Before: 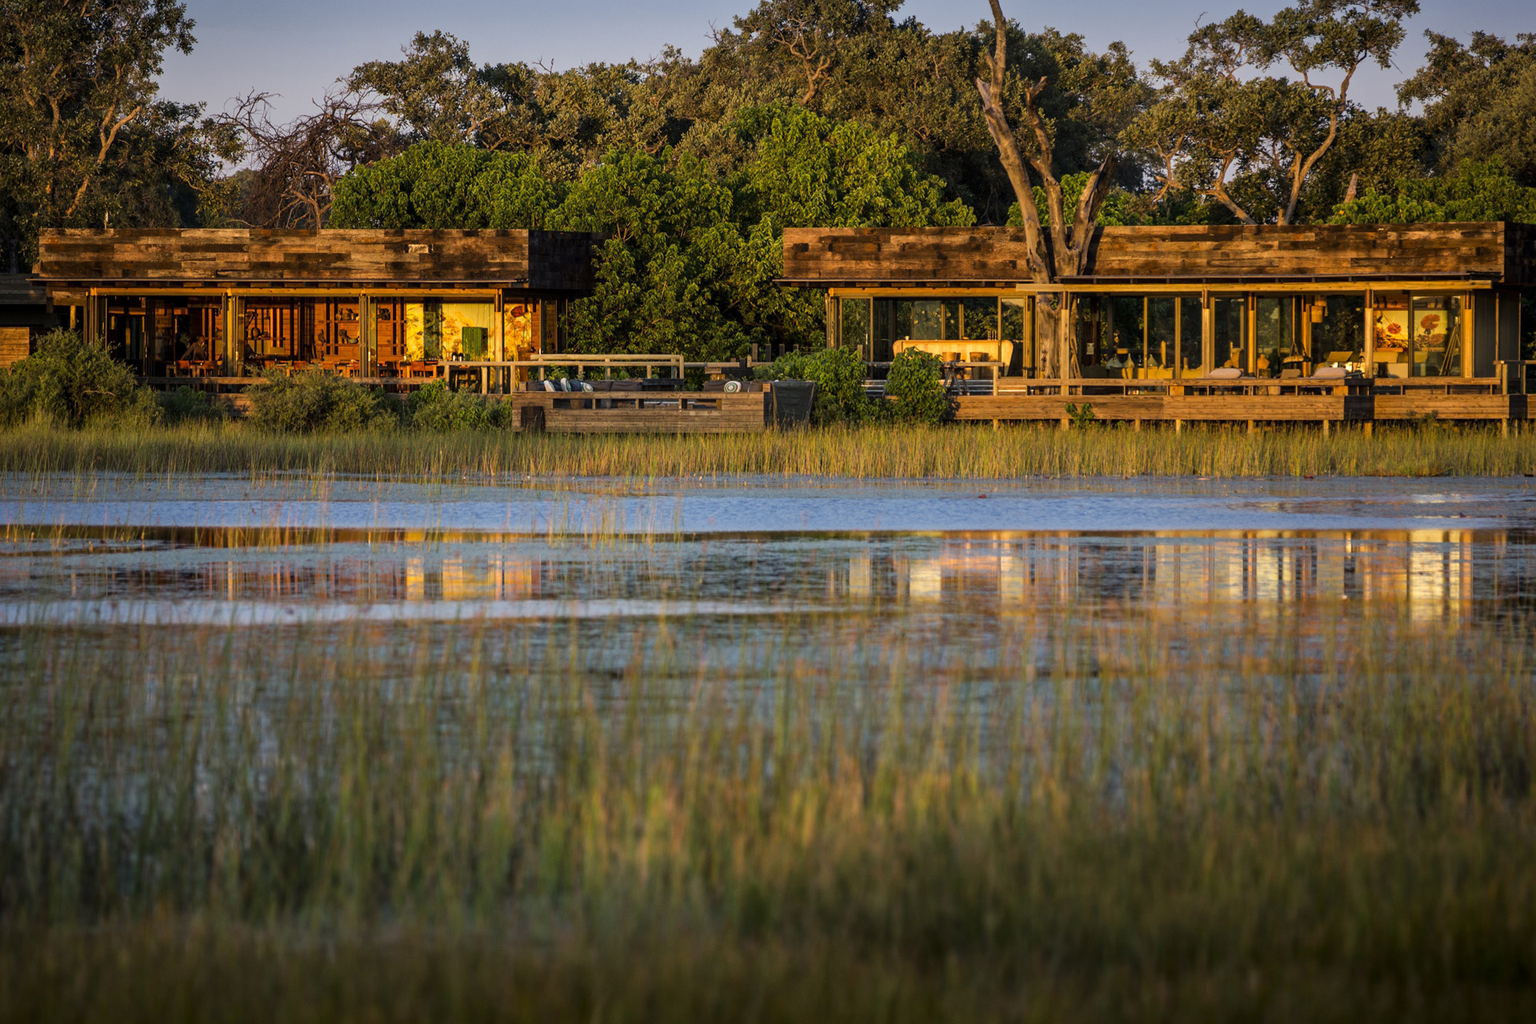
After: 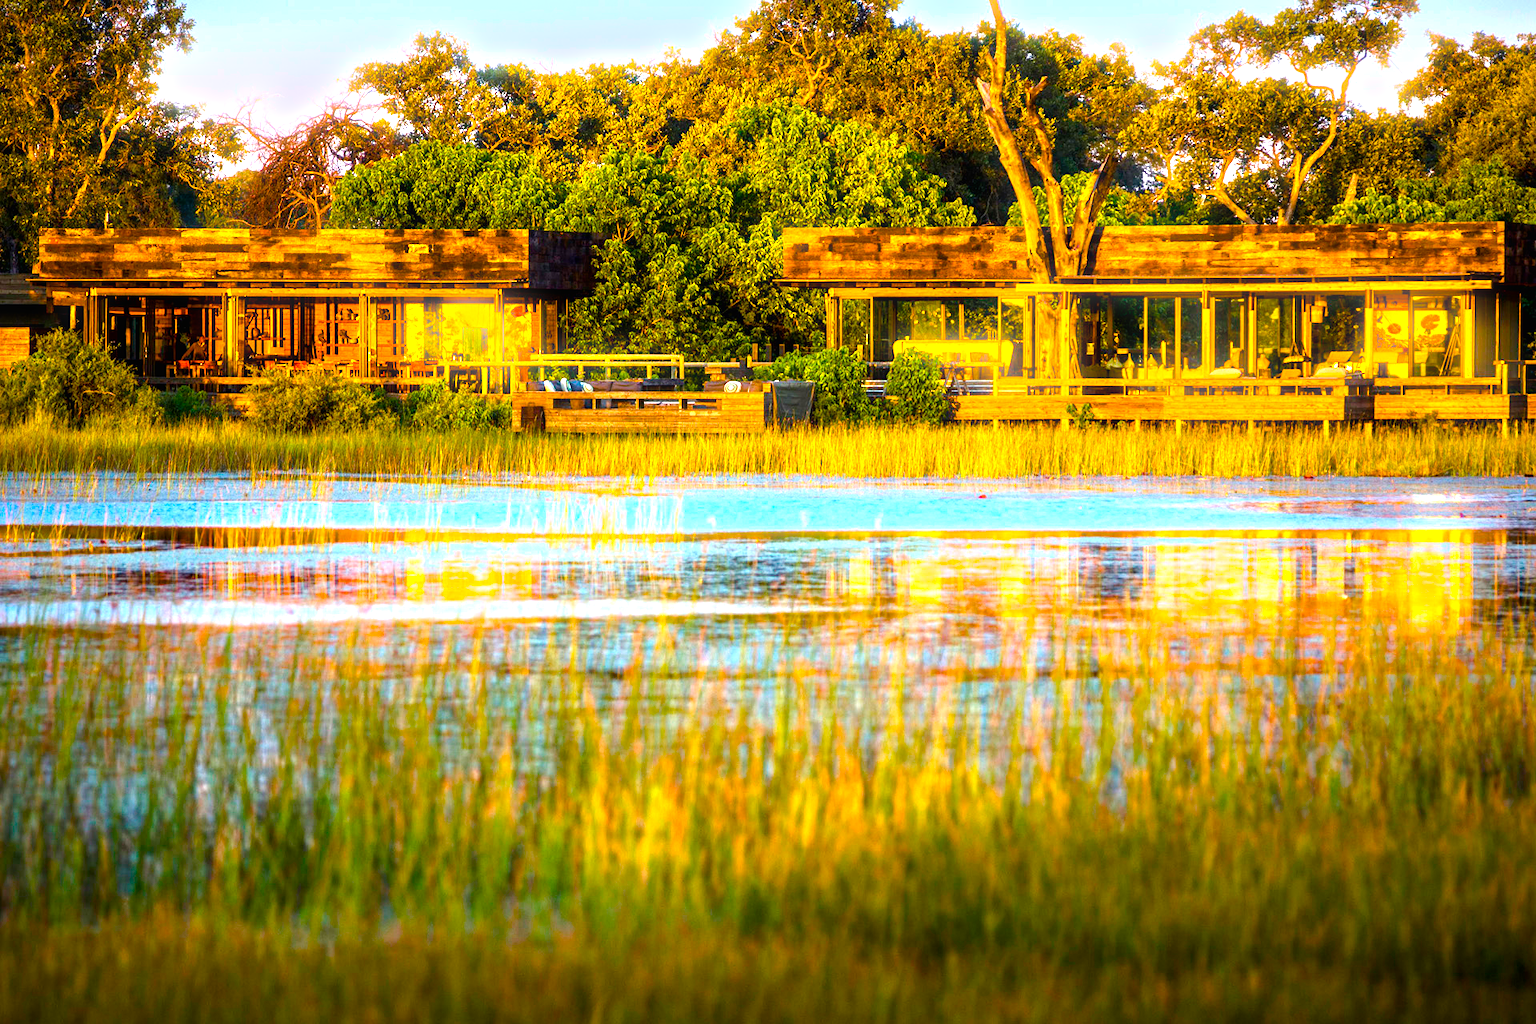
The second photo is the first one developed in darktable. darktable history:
color balance rgb: linear chroma grading › shadows 10%, linear chroma grading › highlights 10%, linear chroma grading › global chroma 15%, linear chroma grading › mid-tones 15%, perceptual saturation grading › global saturation 40%, perceptual saturation grading › highlights -25%, perceptual saturation grading › mid-tones 35%, perceptual saturation grading › shadows 35%, perceptual brilliance grading › global brilliance 11.29%, global vibrance 11.29%
bloom: size 3%, threshold 100%, strength 0%
exposure: black level correction 0, exposure 1.5 EV, compensate exposure bias true, compensate highlight preservation false
rgb levels: preserve colors max RGB
